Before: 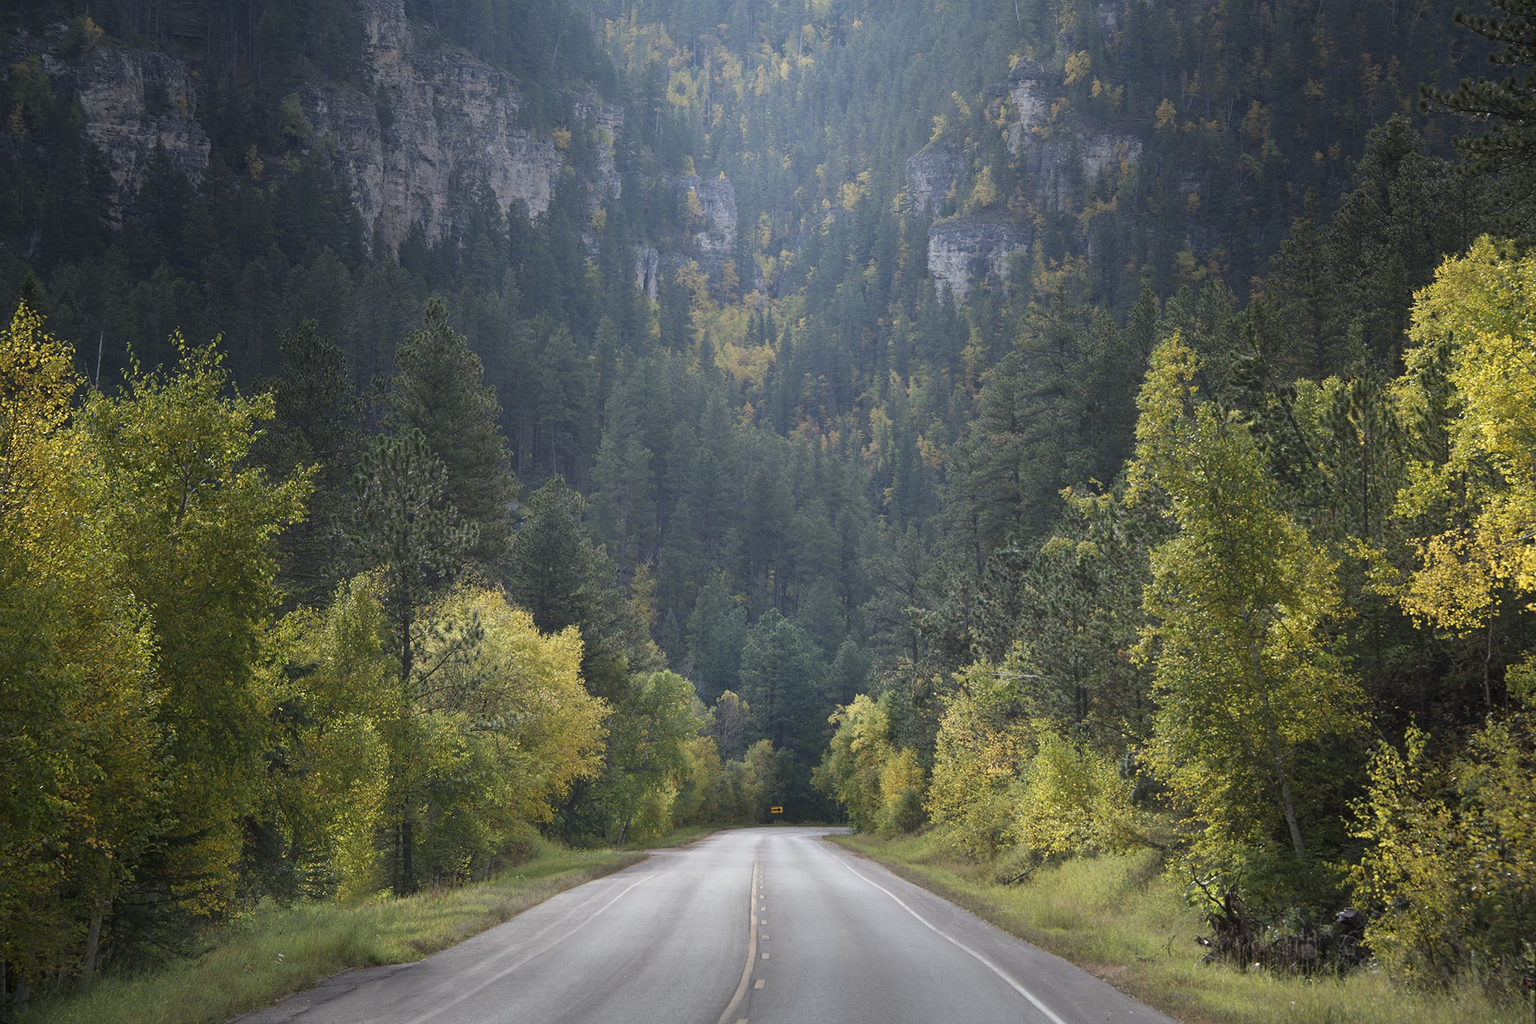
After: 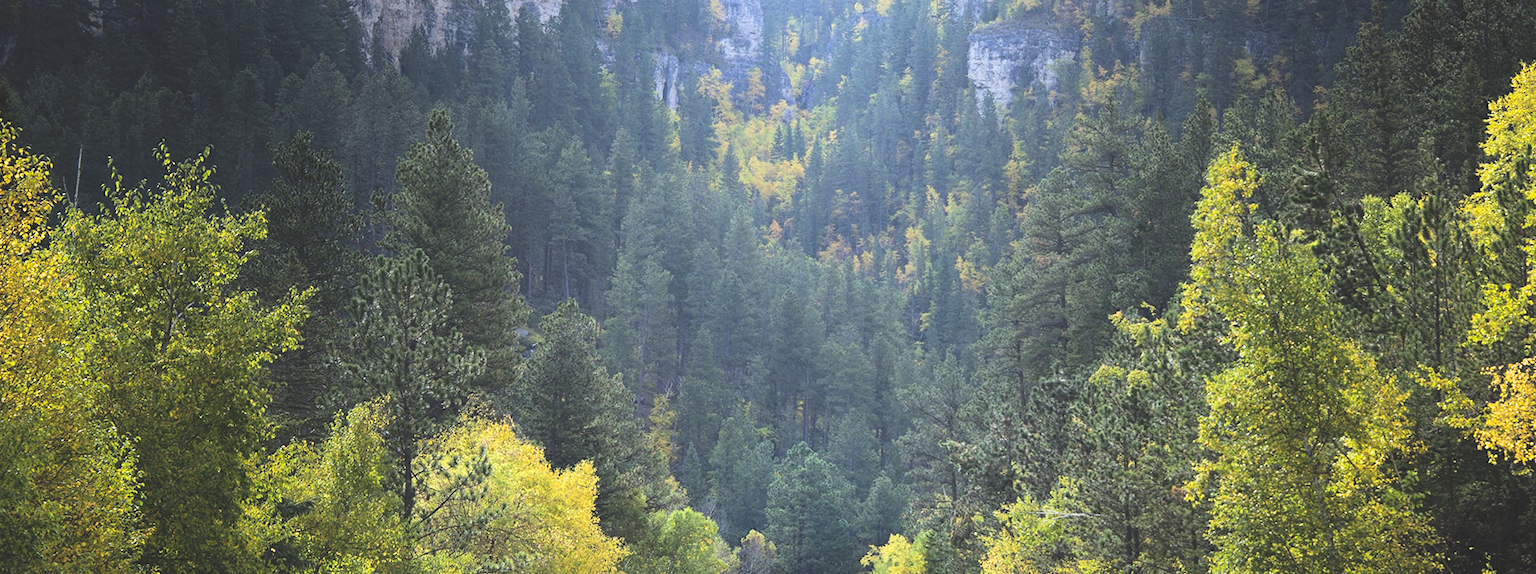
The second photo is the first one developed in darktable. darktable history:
filmic rgb: black relative exposure -8.42 EV, white relative exposure 4.68 EV, hardness 3.82, color science v6 (2022)
crop: left 1.744%, top 19.225%, right 5.069%, bottom 28.357%
white balance: red 0.988, blue 1.017
exposure: black level correction 0, exposure 1.2 EV, compensate exposure bias true, compensate highlight preservation false
color balance: contrast 8.5%, output saturation 105%
contrast brightness saturation: contrast 0.1, brightness 0.02, saturation 0.02
rgb curve: curves: ch0 [(0, 0.186) (0.314, 0.284) (0.775, 0.708) (1, 1)], compensate middle gray true, preserve colors none
